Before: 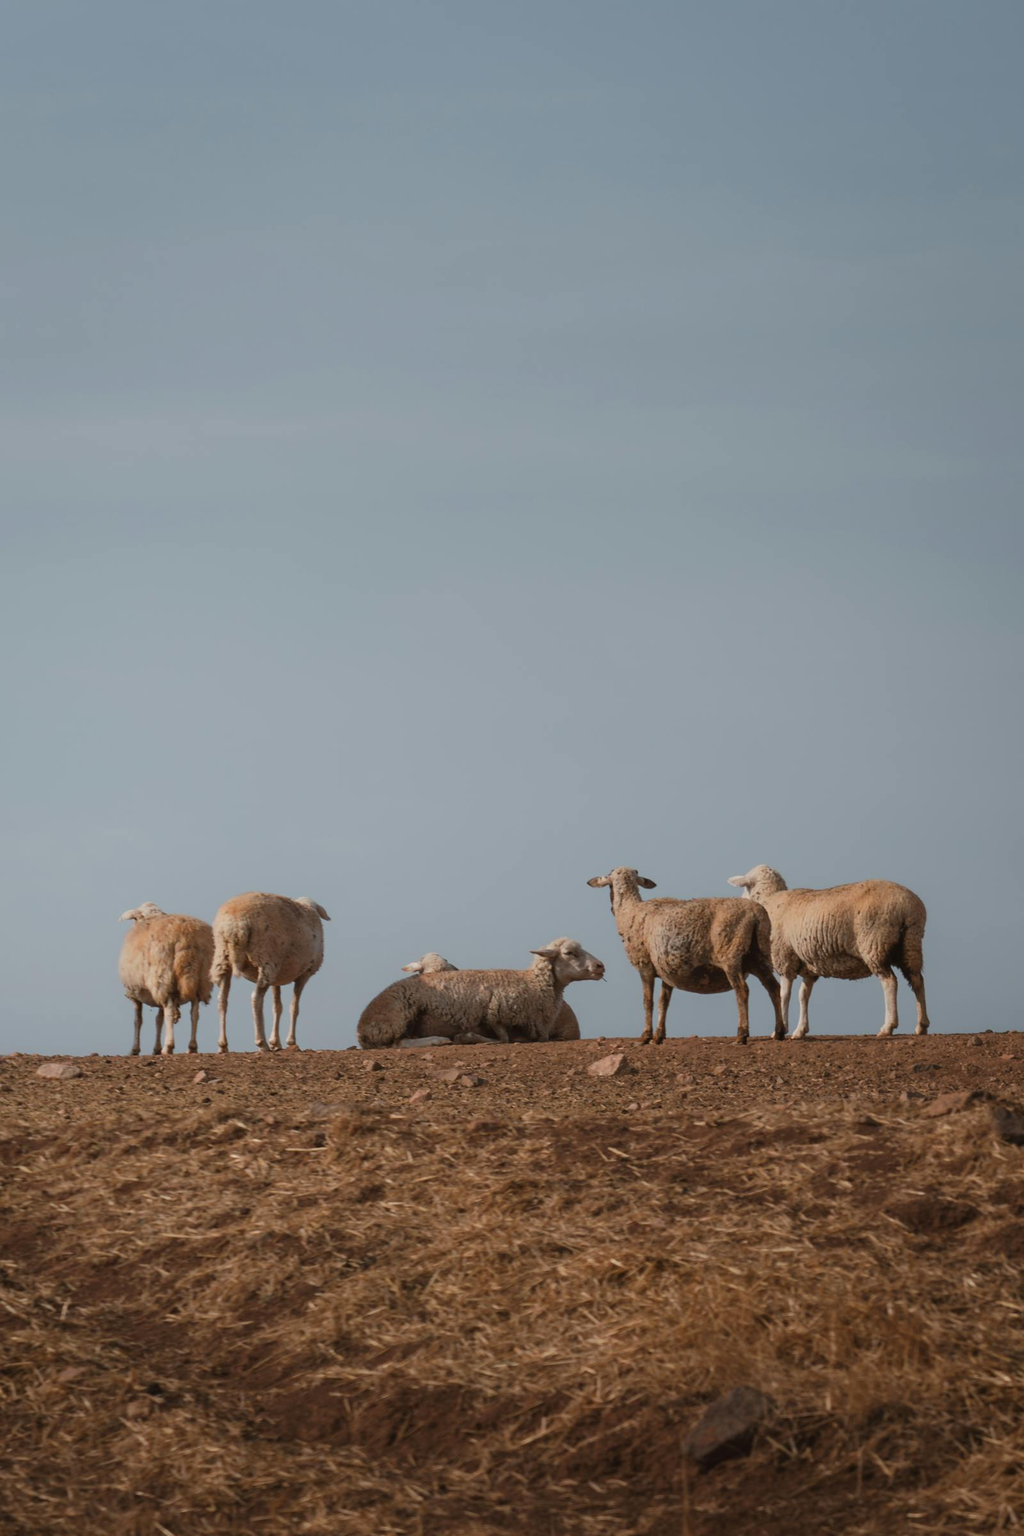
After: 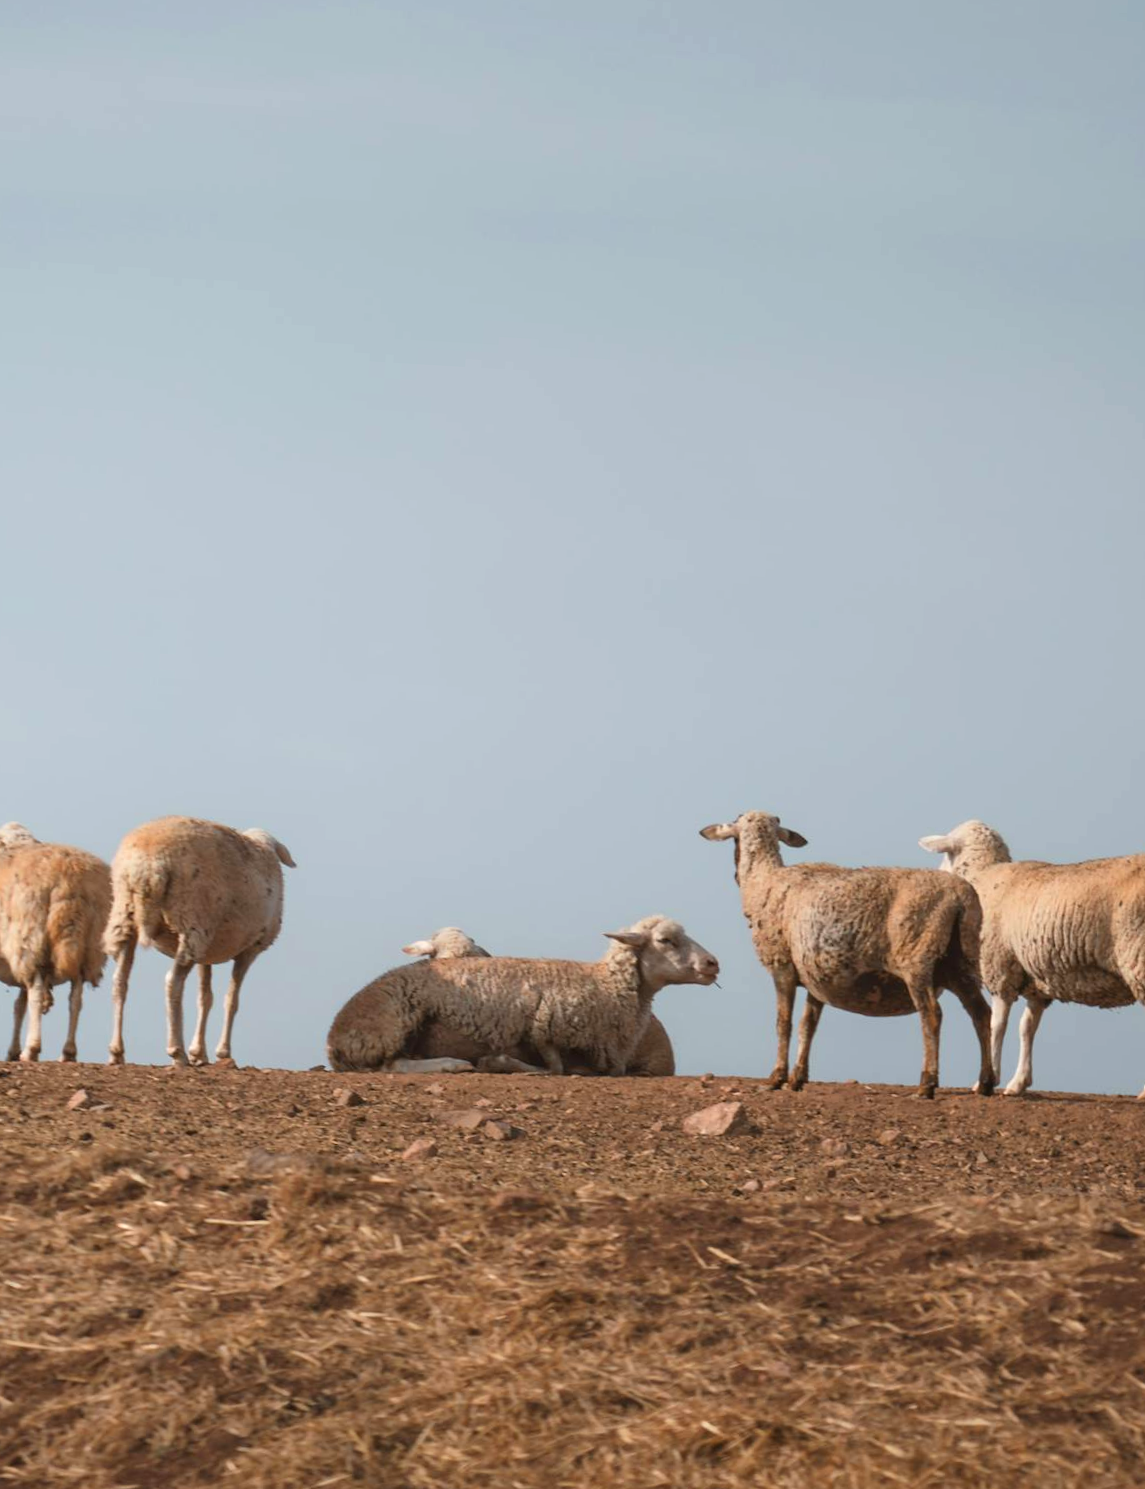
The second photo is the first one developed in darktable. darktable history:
exposure: exposure 0.6 EV, compensate highlight preservation false
crop and rotate: angle -3.37°, left 9.79%, top 20.73%, right 12.42%, bottom 11.82%
